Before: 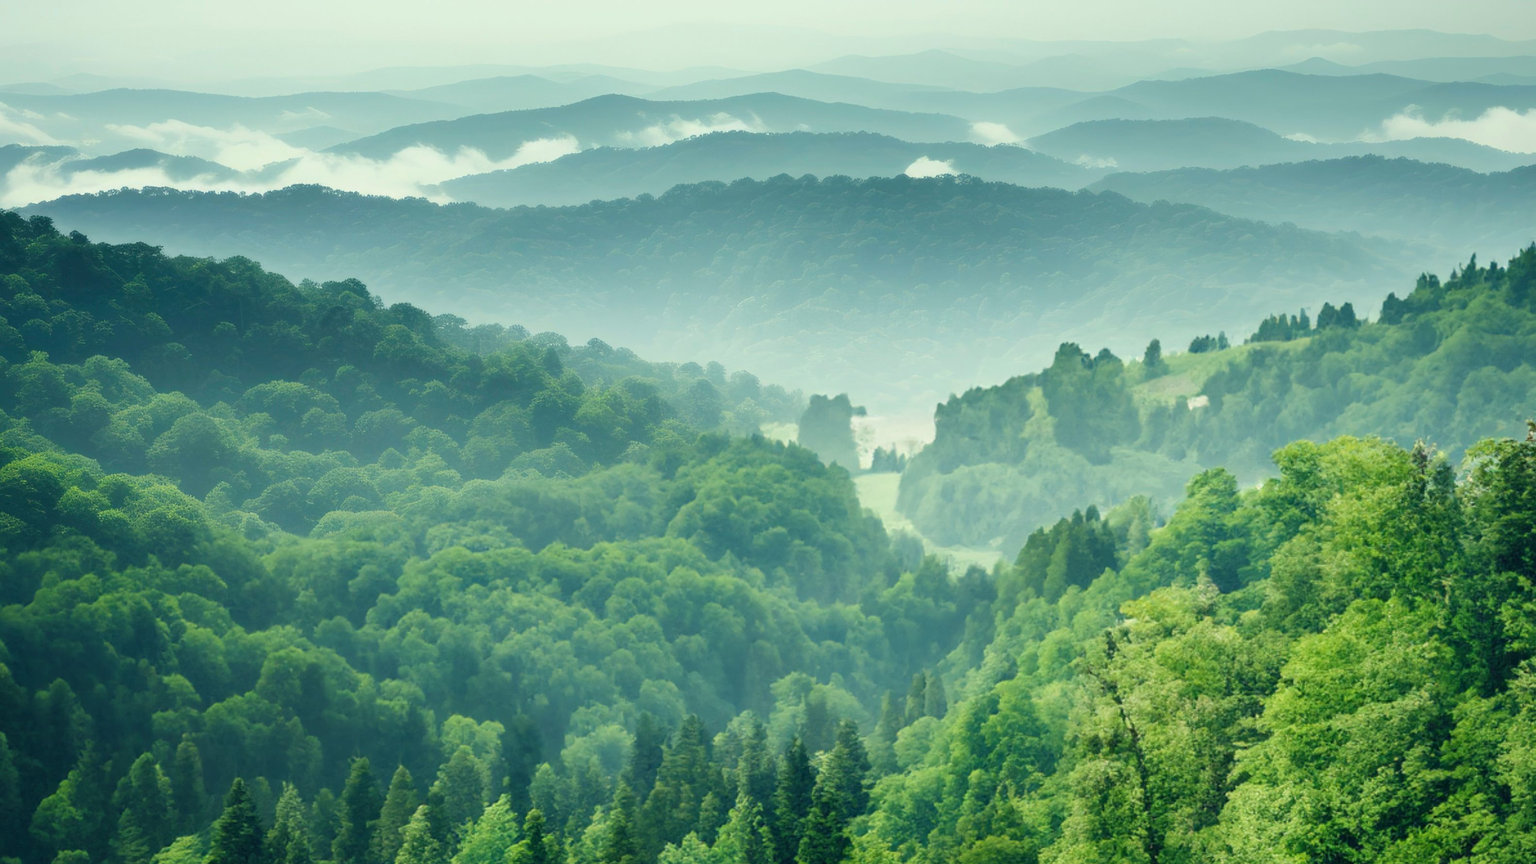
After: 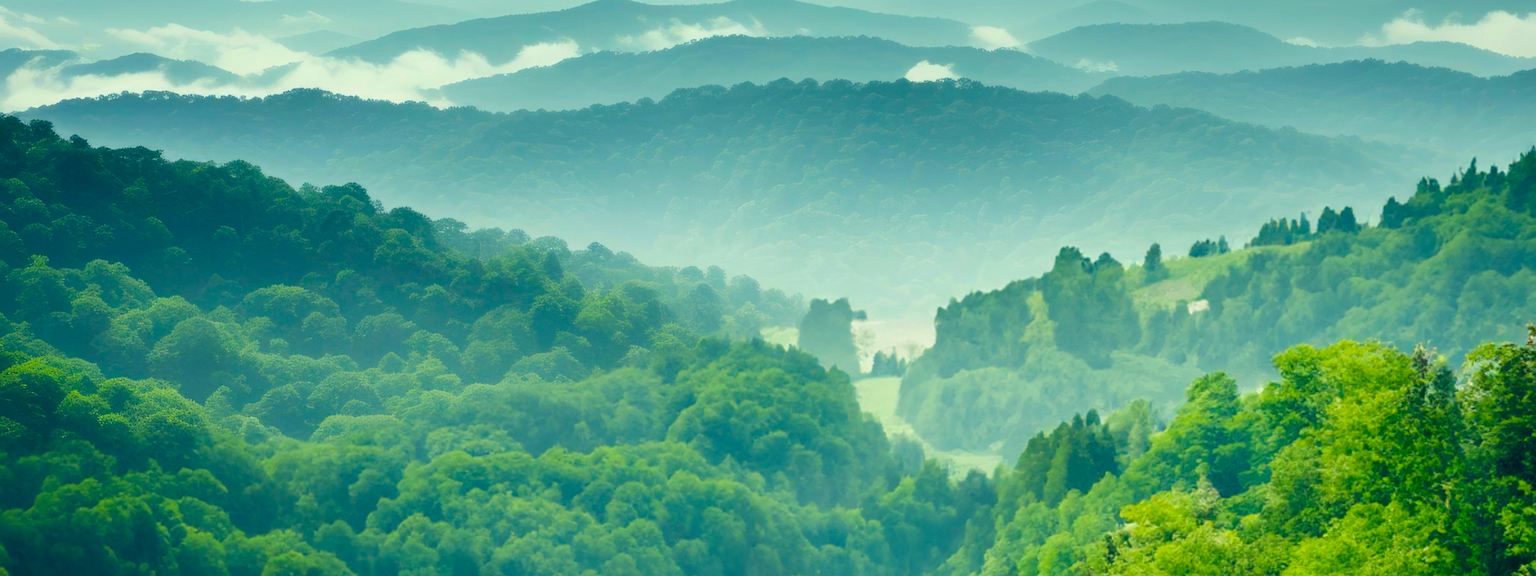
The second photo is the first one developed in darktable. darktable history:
crop: top 11.137%, bottom 22.16%
color balance rgb: linear chroma grading › global chroma 10.394%, perceptual saturation grading › global saturation 25.198%, global vibrance 9.341%
